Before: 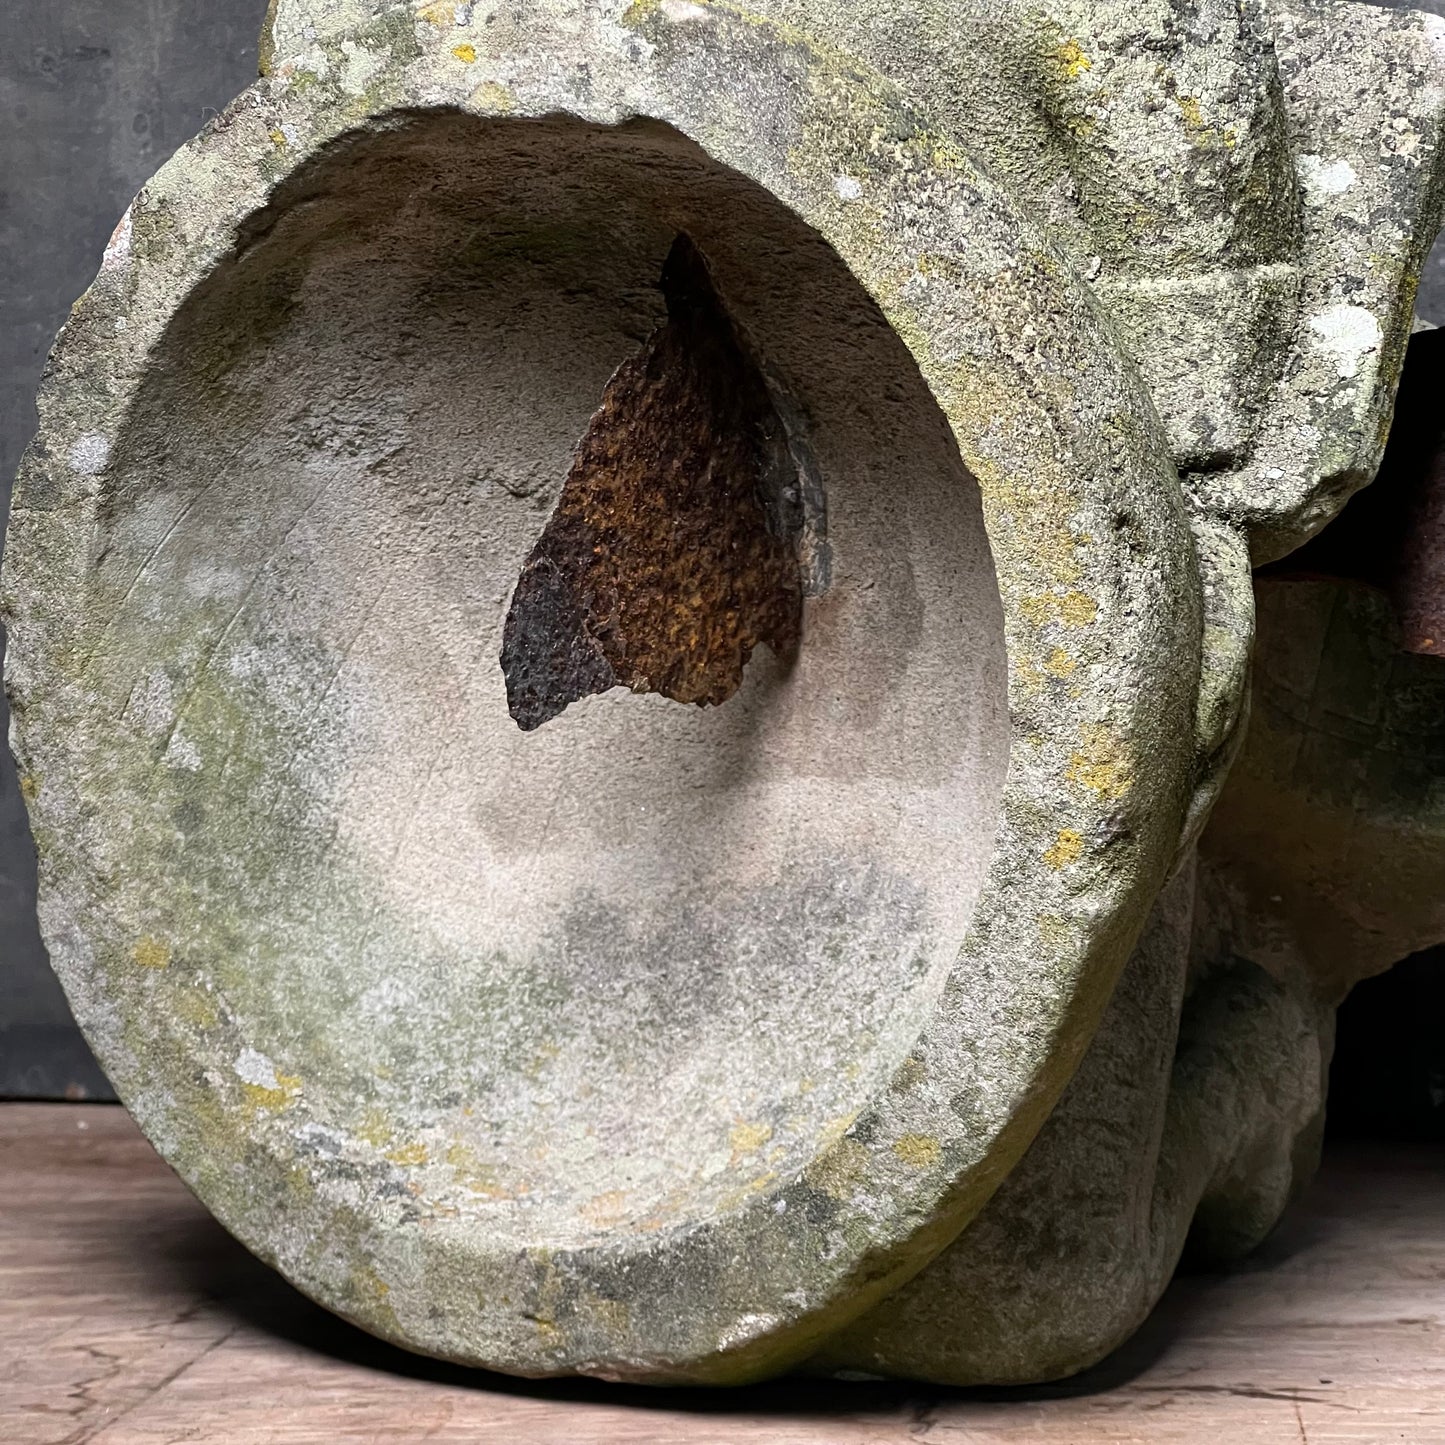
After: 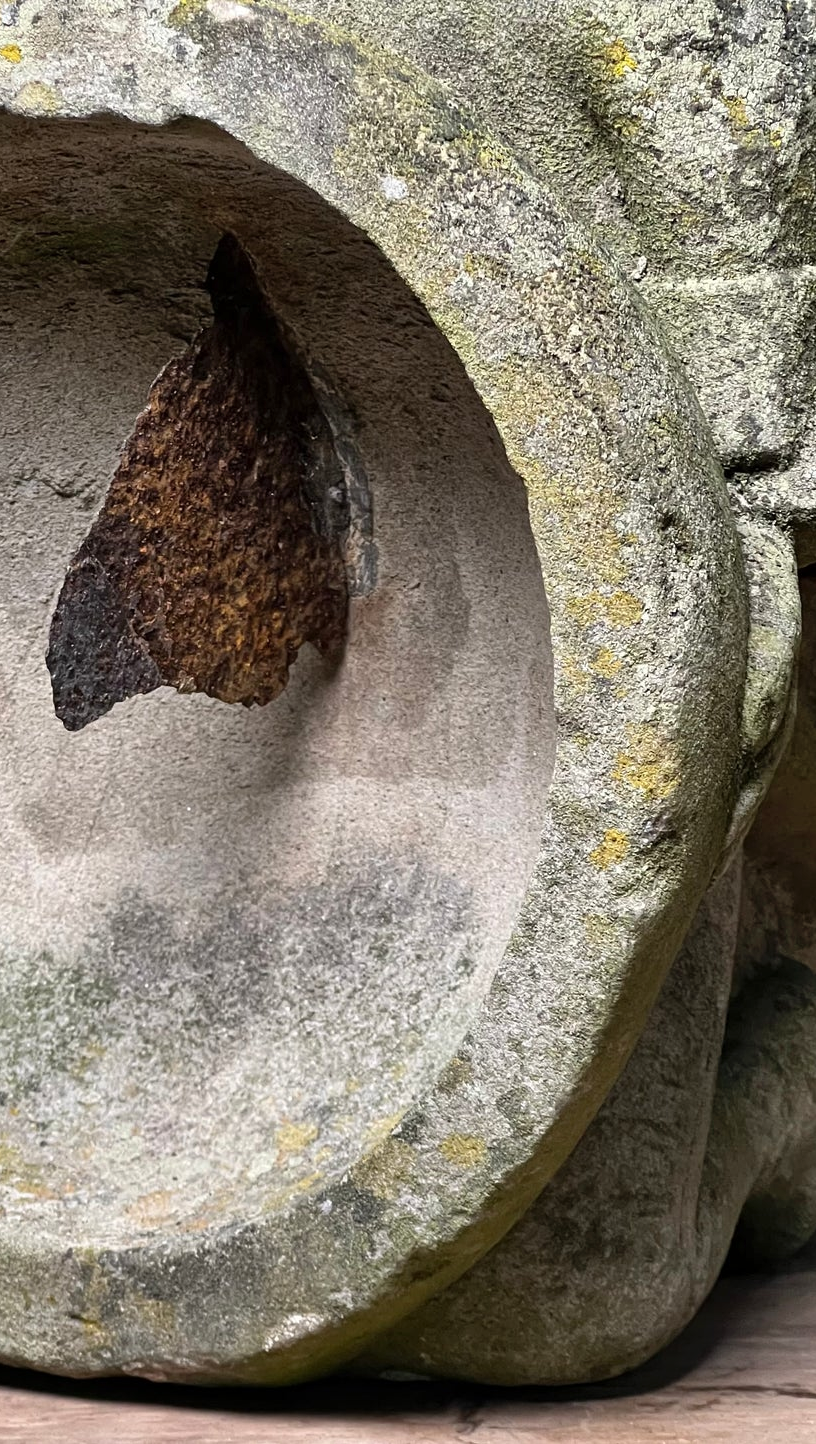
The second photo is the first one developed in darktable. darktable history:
crop: left 31.456%, top 0.001%, right 12.011%
shadows and highlights: shadows 52.46, soften with gaussian
